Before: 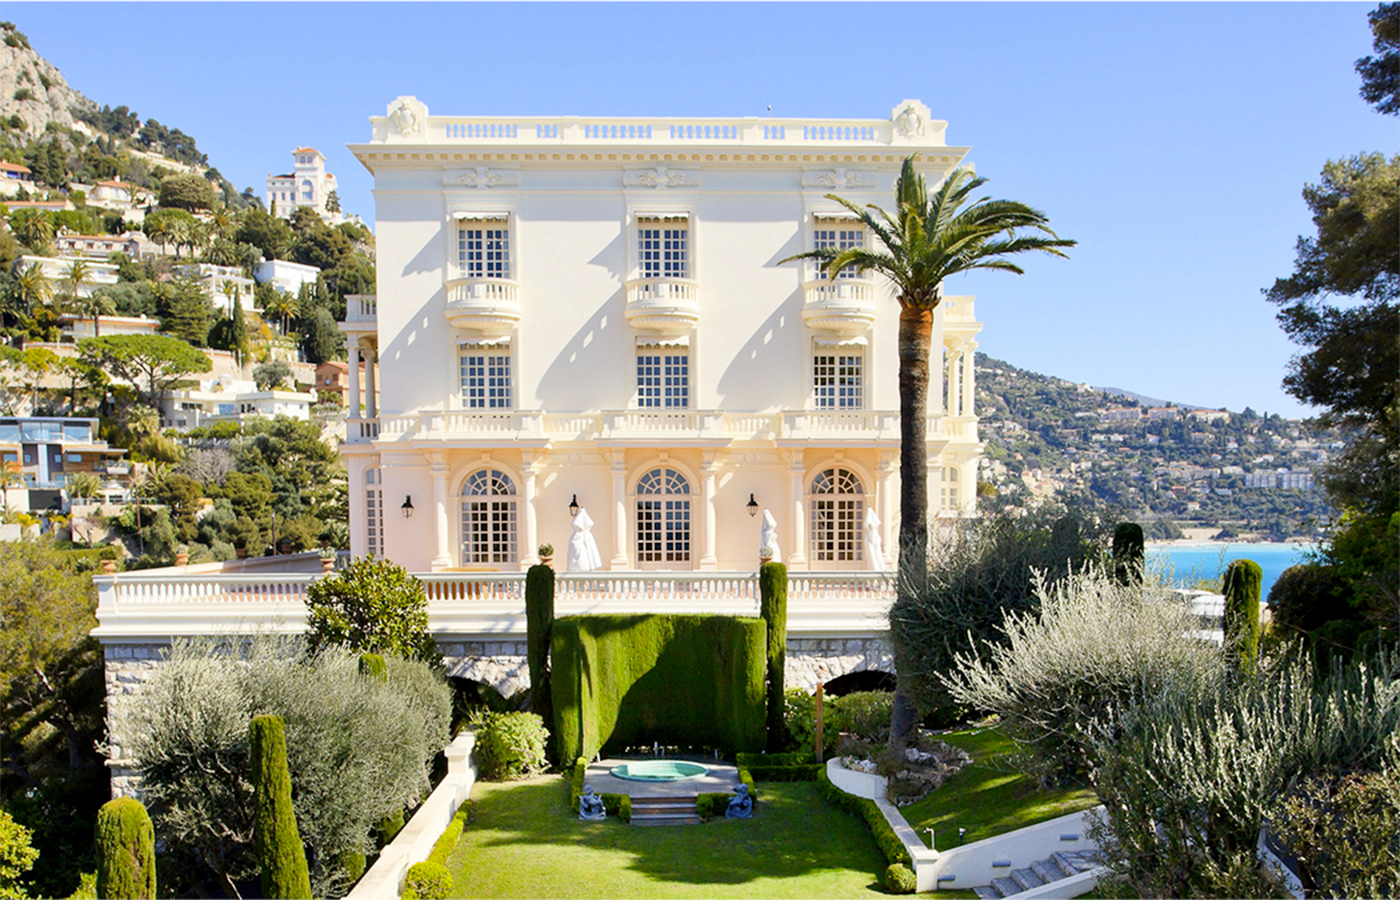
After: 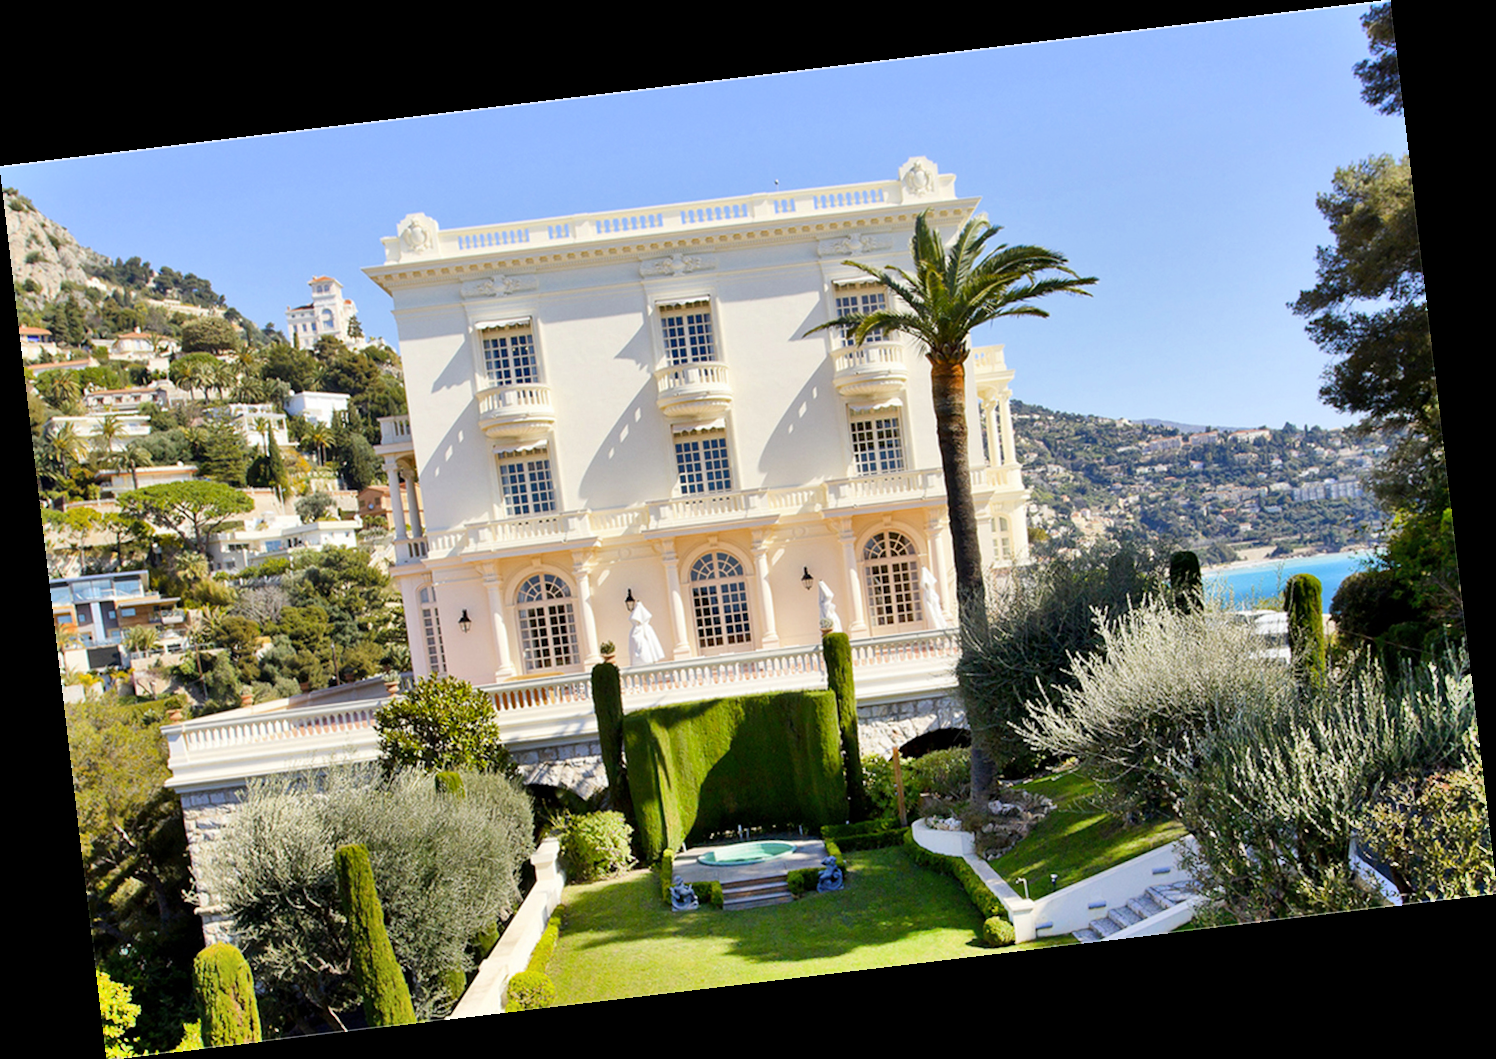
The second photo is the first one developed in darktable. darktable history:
rotate and perspective: rotation -6.83°, automatic cropping off
shadows and highlights: white point adjustment 0.05, highlights color adjustment 55.9%, soften with gaussian
